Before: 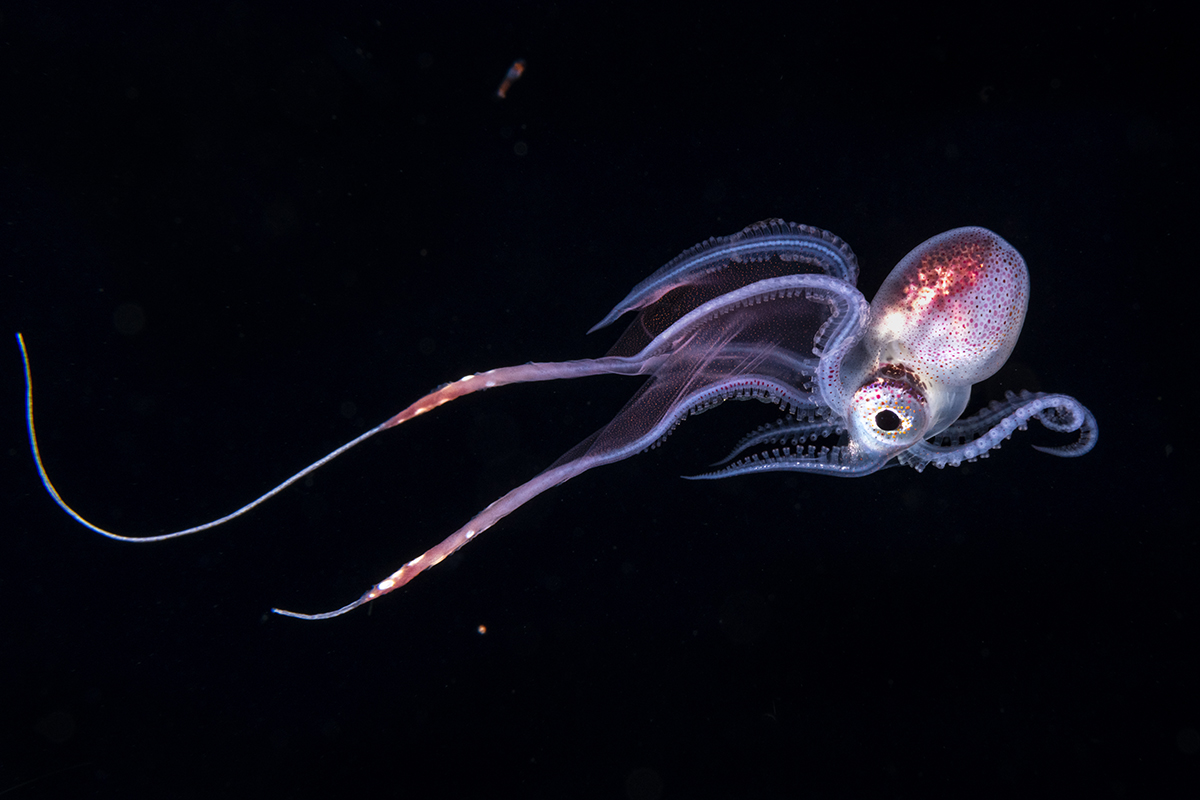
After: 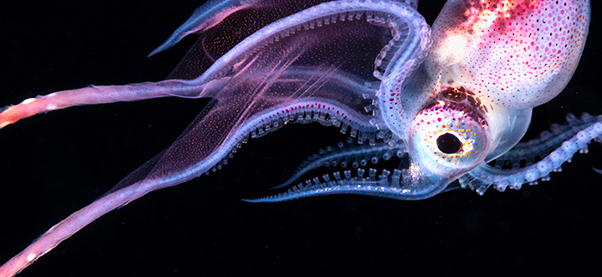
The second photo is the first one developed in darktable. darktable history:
velvia: strength 15%
contrast brightness saturation: contrast 0.2, brightness 0.16, saturation 0.22
crop: left 36.607%, top 34.735%, right 13.146%, bottom 30.611%
